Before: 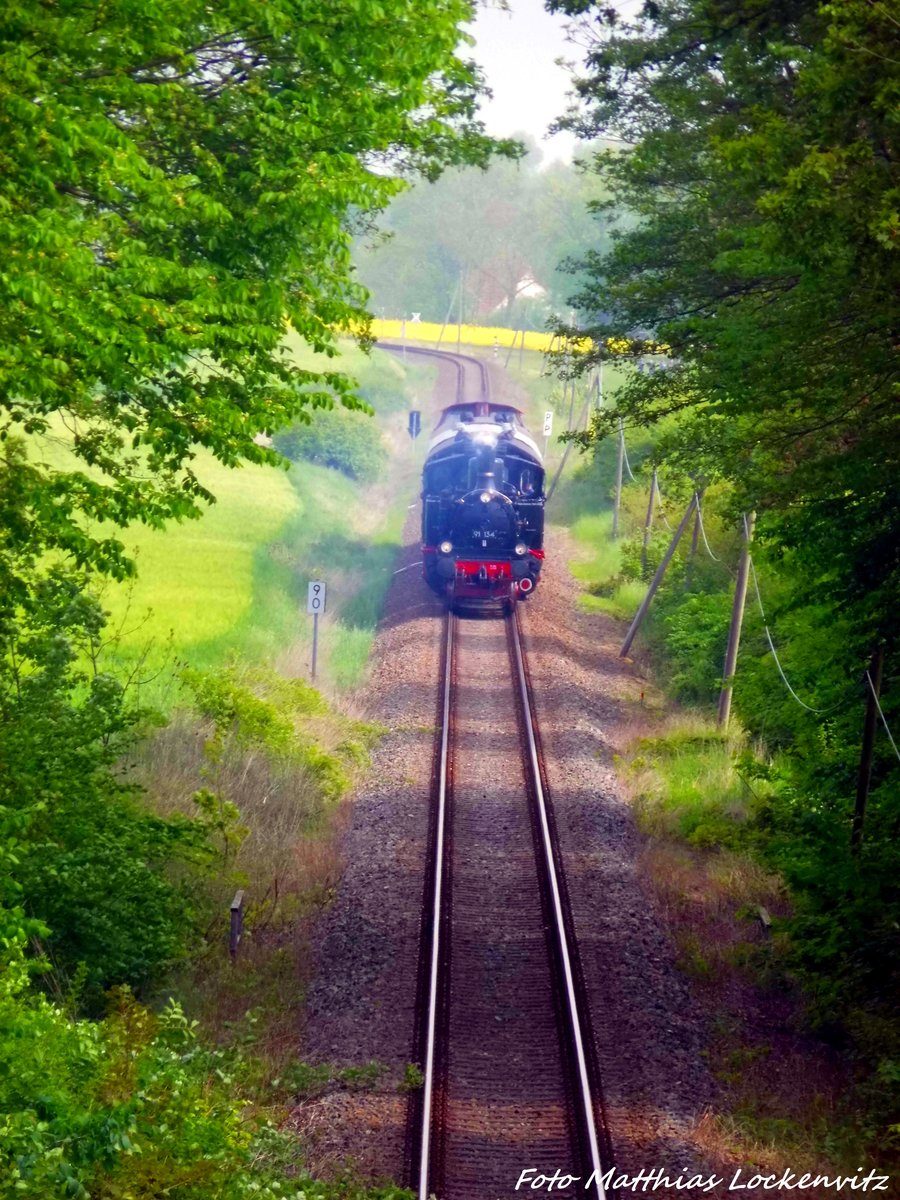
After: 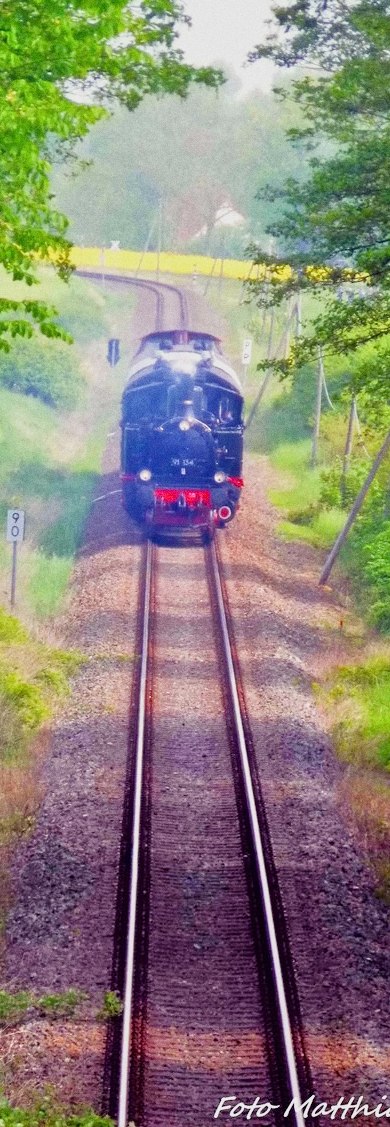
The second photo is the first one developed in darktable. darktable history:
grain: on, module defaults
crop: left 33.452%, top 6.025%, right 23.155%
sigmoid: contrast 1.22, skew 0.65
tone equalizer: -7 EV 0.15 EV, -6 EV 0.6 EV, -5 EV 1.15 EV, -4 EV 1.33 EV, -3 EV 1.15 EV, -2 EV 0.6 EV, -1 EV 0.15 EV, mask exposure compensation -0.5 EV
